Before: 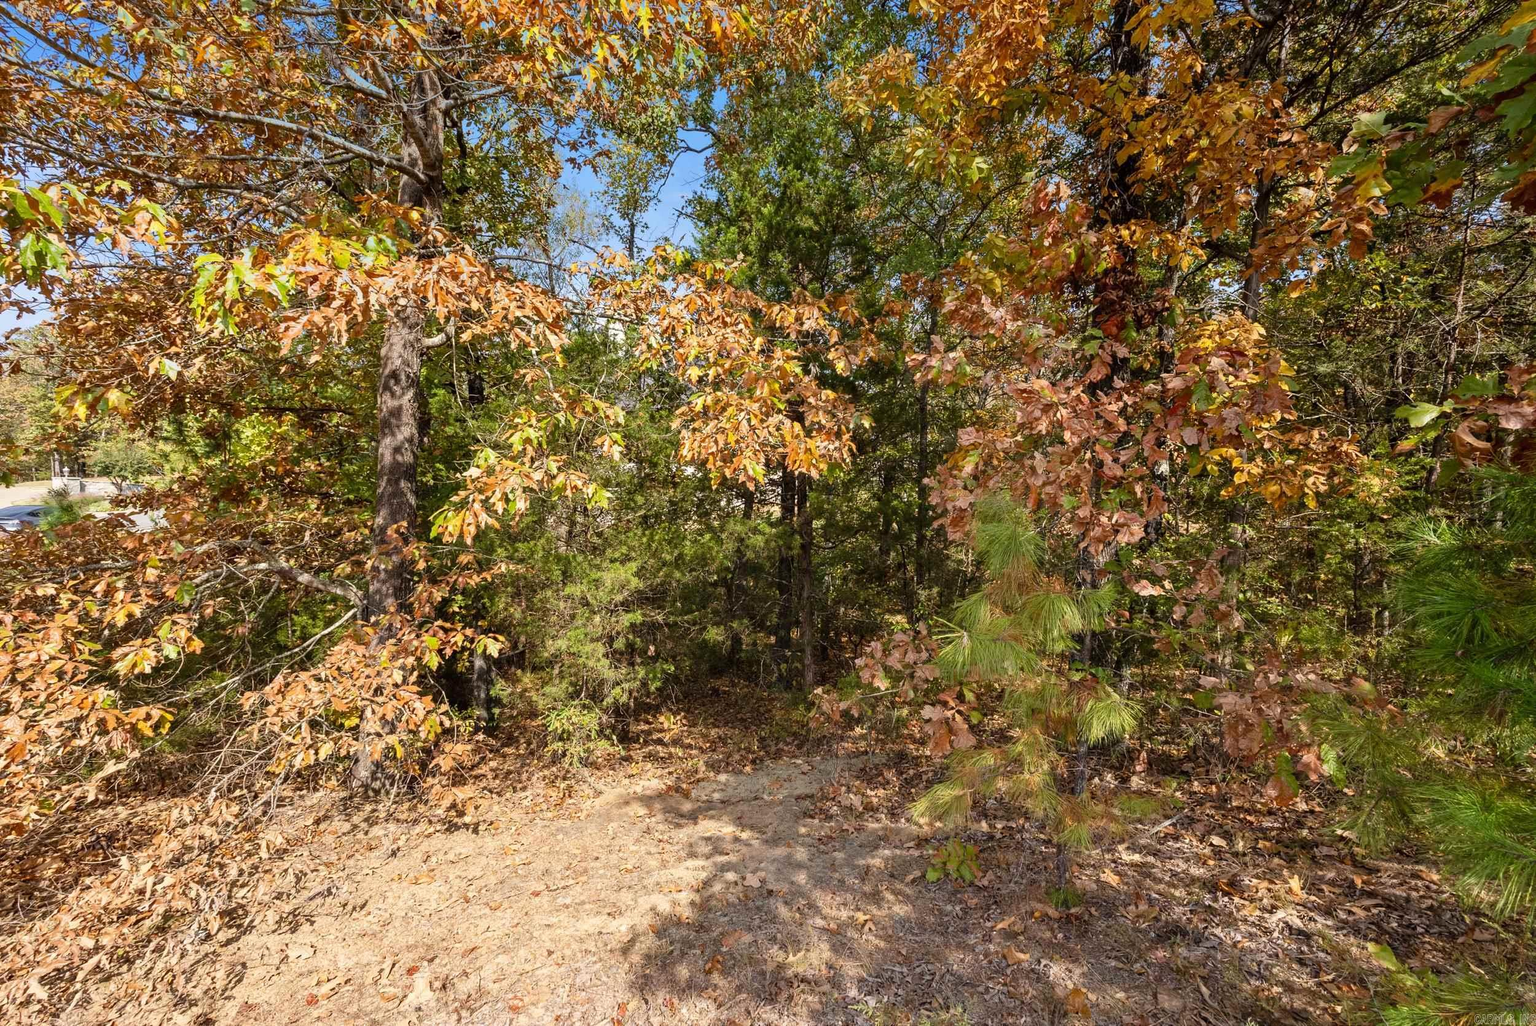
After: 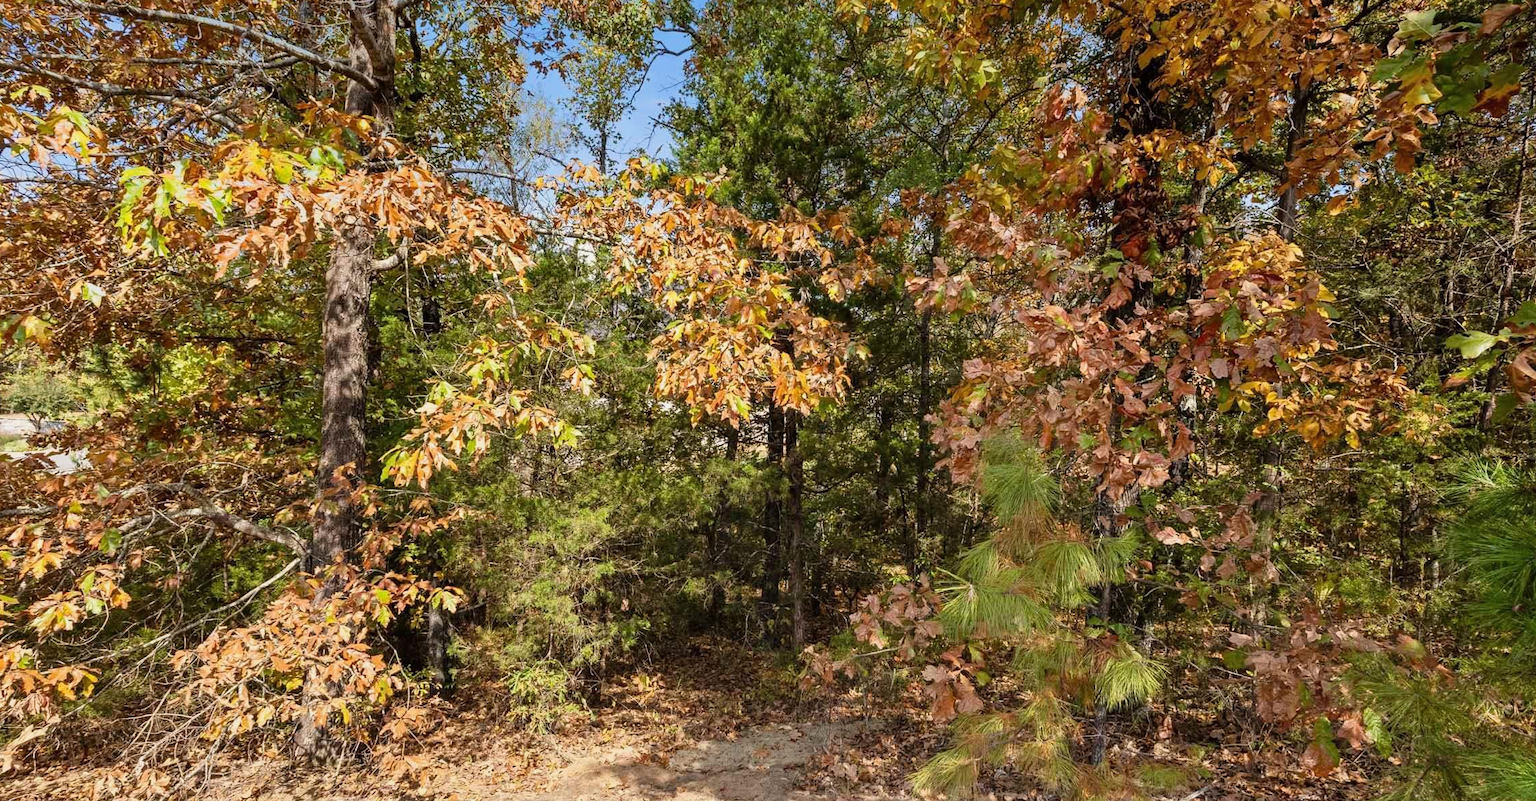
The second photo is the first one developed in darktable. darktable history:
crop: left 5.594%, top 10.059%, right 3.766%, bottom 19.143%
shadows and highlights: shadows 29.19, highlights -29.64, highlights color adjustment 45.35%, low approximation 0.01, soften with gaussian
filmic rgb: black relative exposure -16 EV, white relative exposure 2.94 EV, hardness 10
